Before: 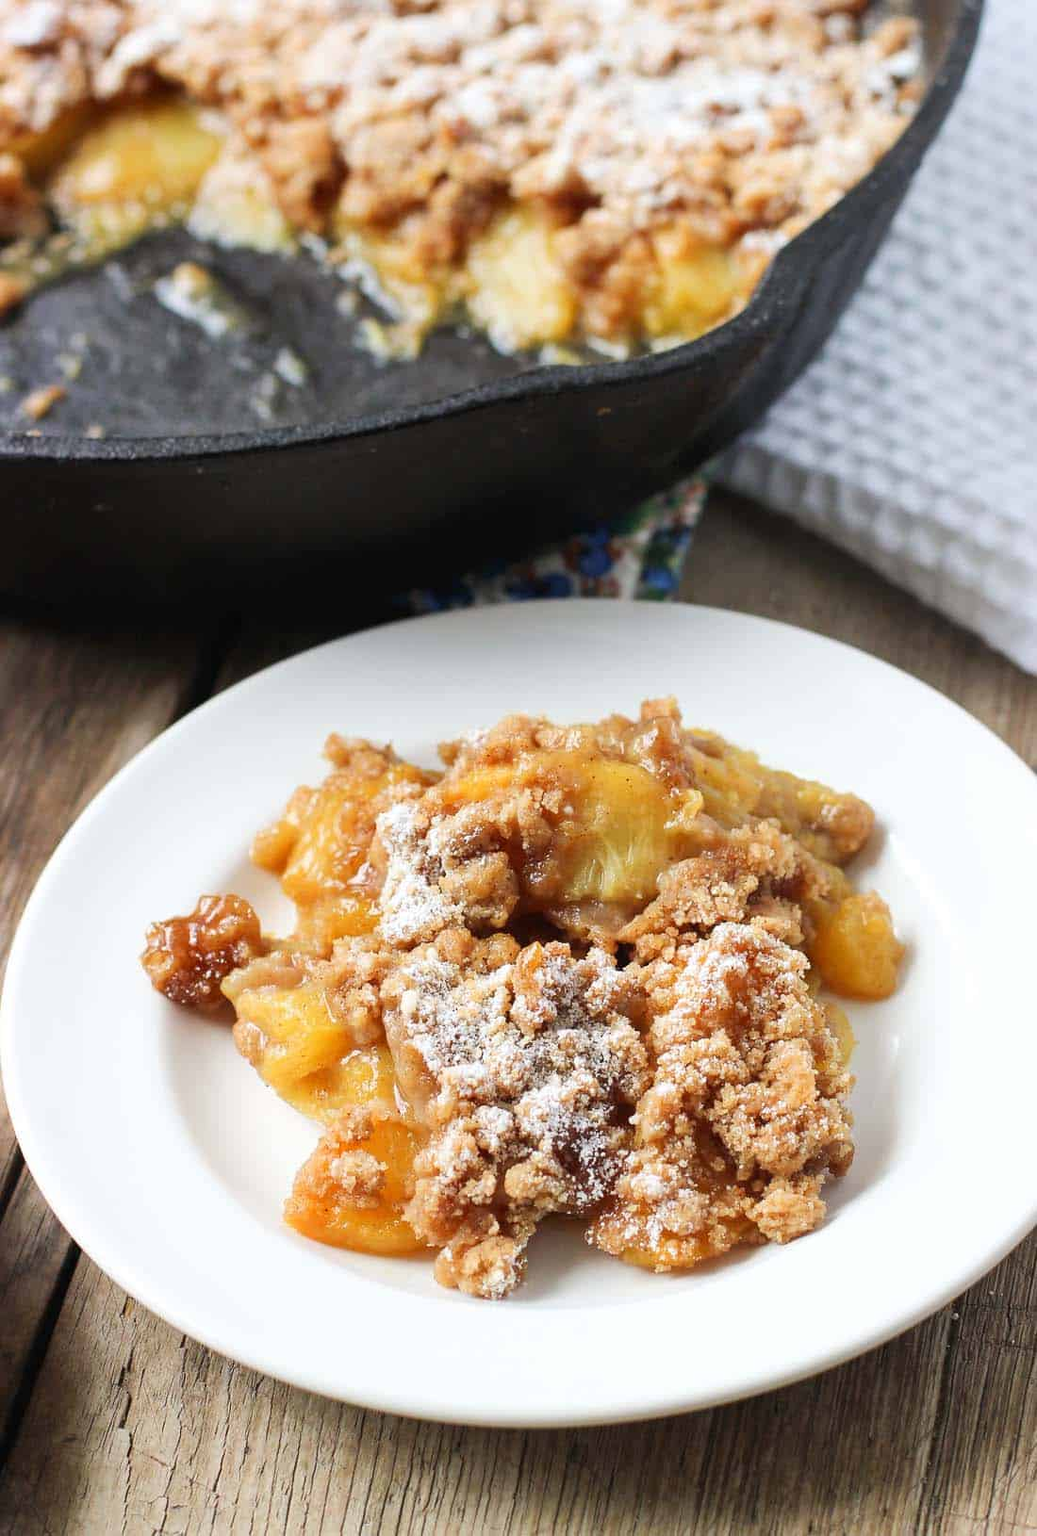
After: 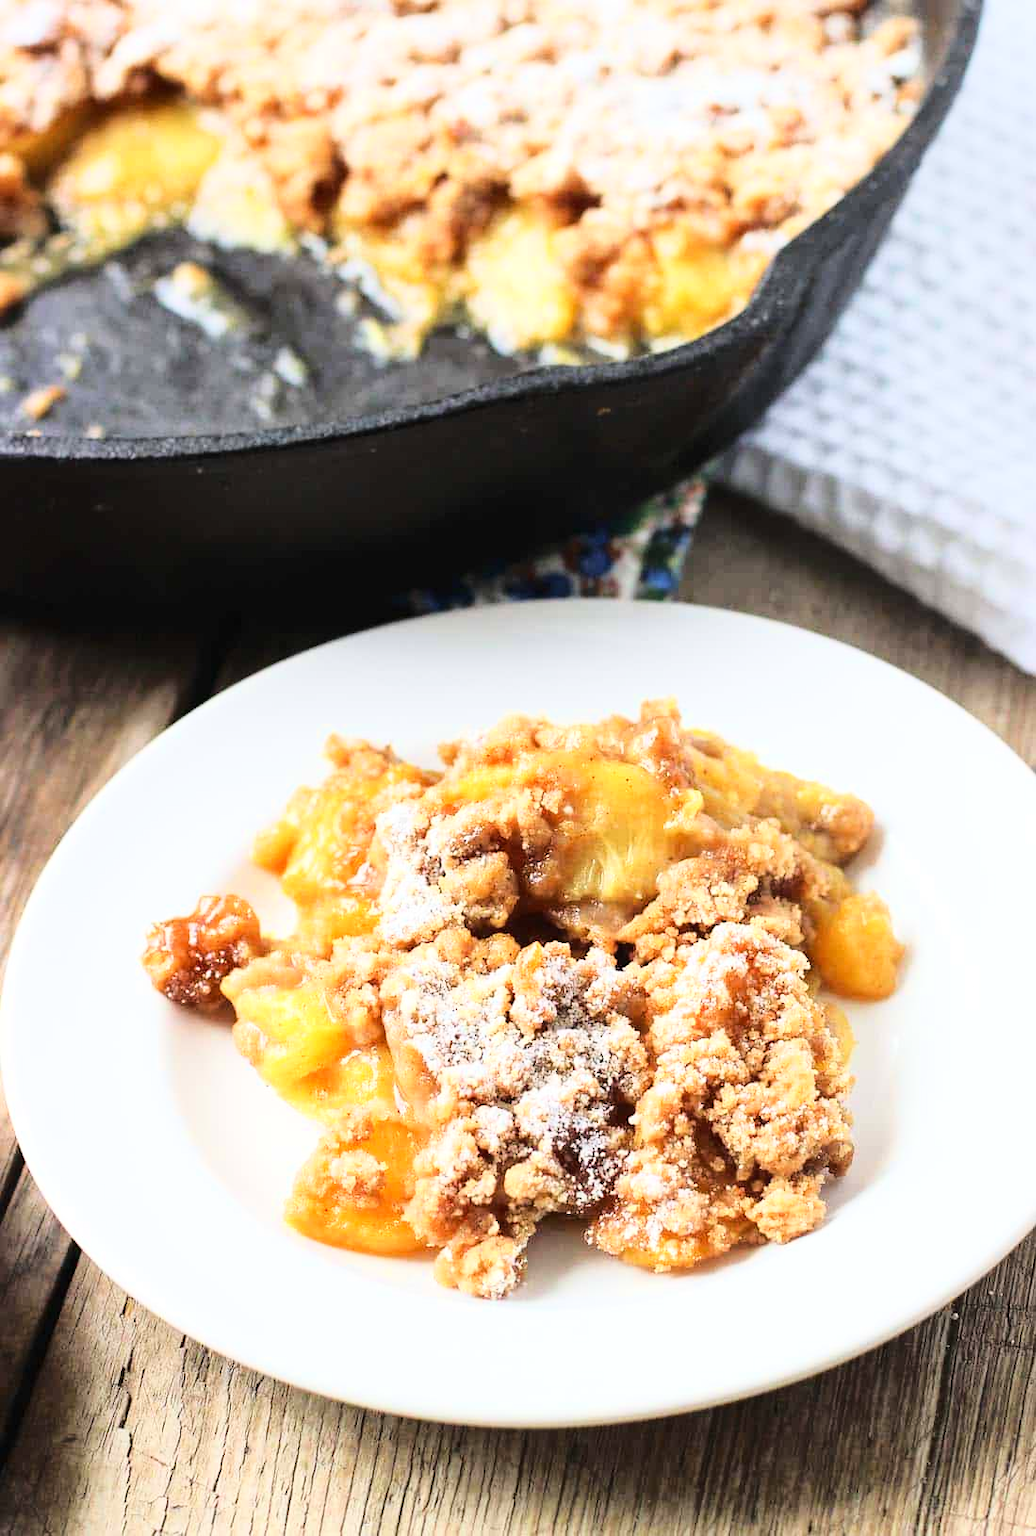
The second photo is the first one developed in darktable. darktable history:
base curve: curves: ch0 [(0, 0) (0.028, 0.03) (0.121, 0.232) (0.46, 0.748) (0.859, 0.968) (1, 1)], preserve colors average RGB
